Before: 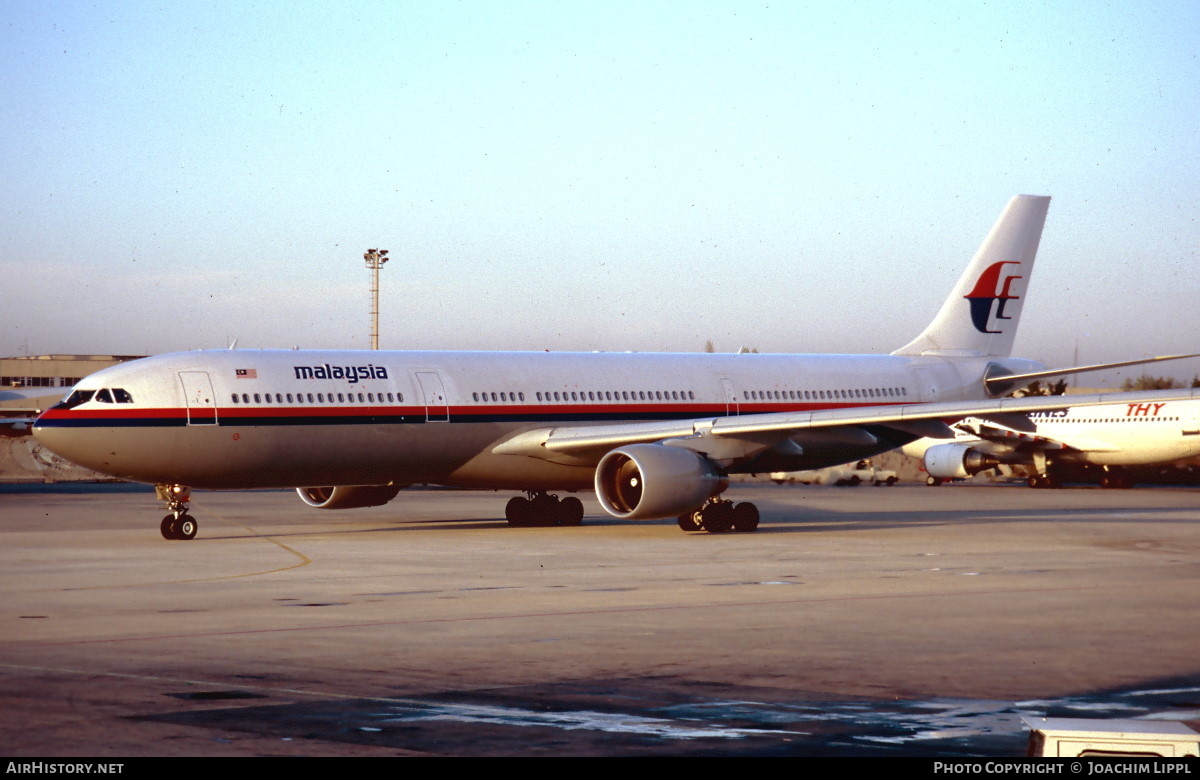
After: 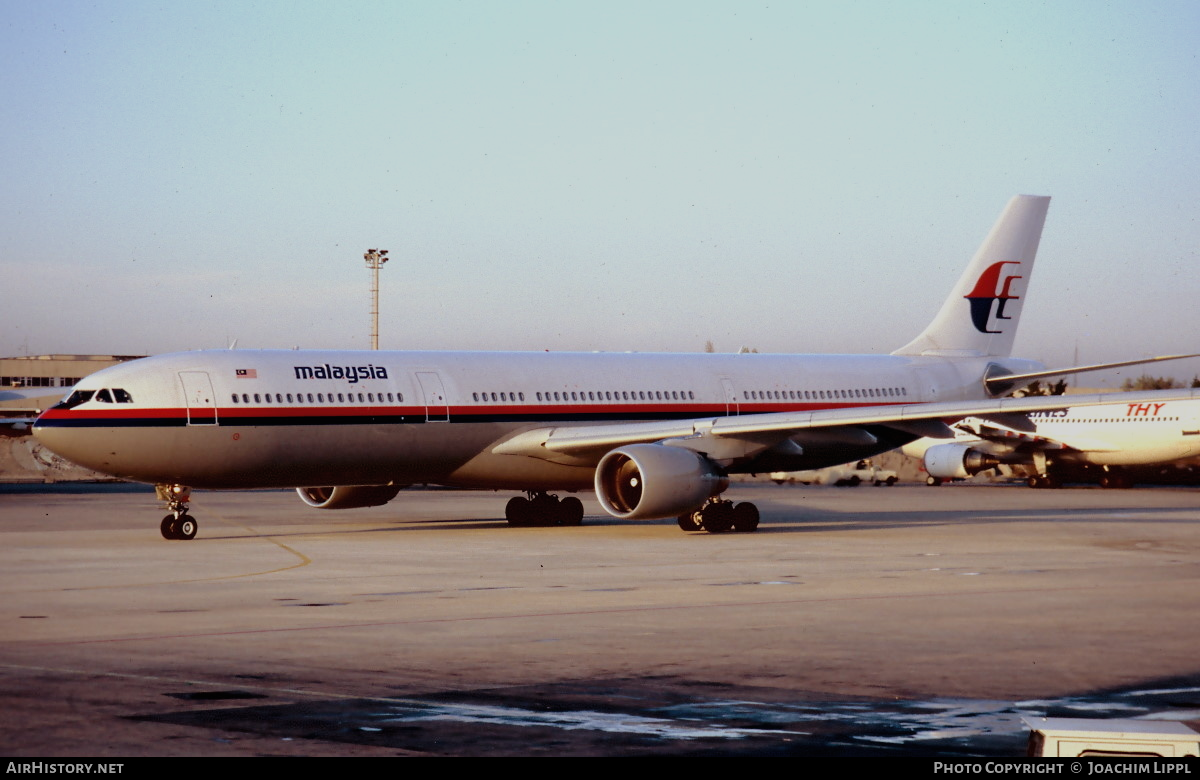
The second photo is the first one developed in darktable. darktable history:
filmic rgb: black relative exposure -7.65 EV, white relative exposure 4.56 EV, threshold 2.97 EV, hardness 3.61, enable highlight reconstruction true
